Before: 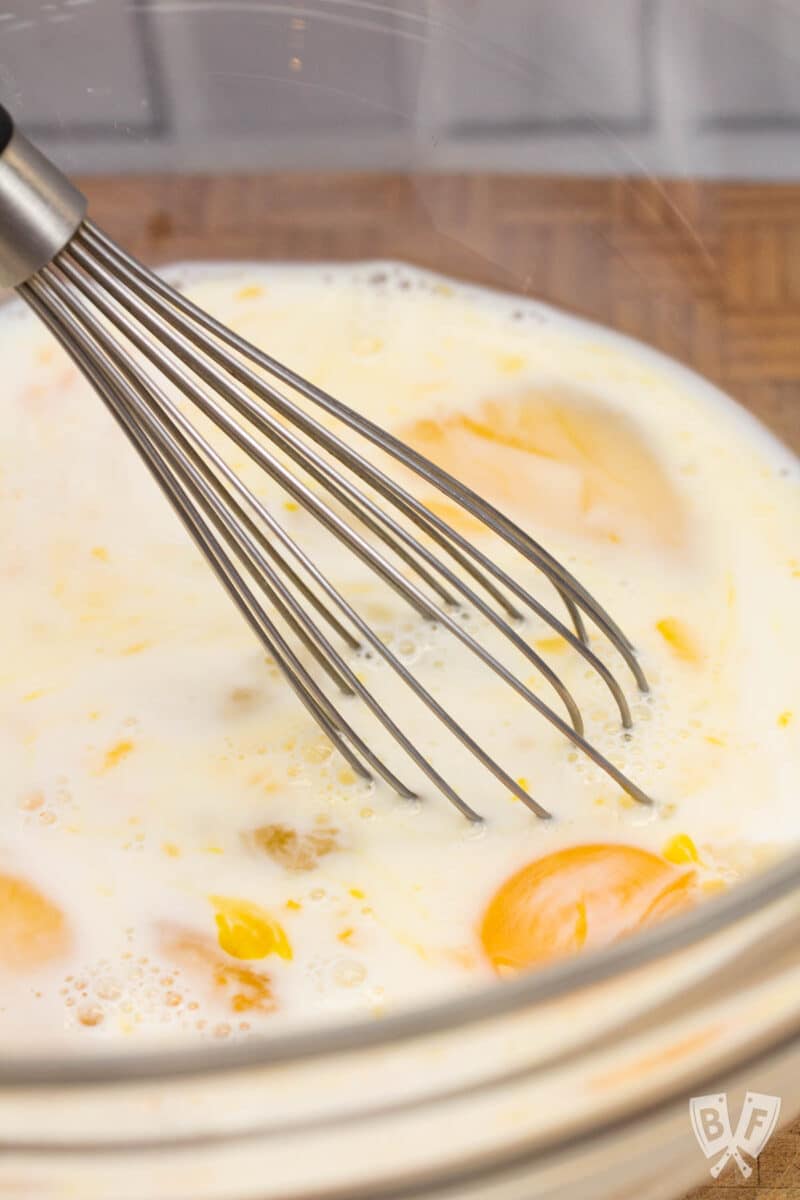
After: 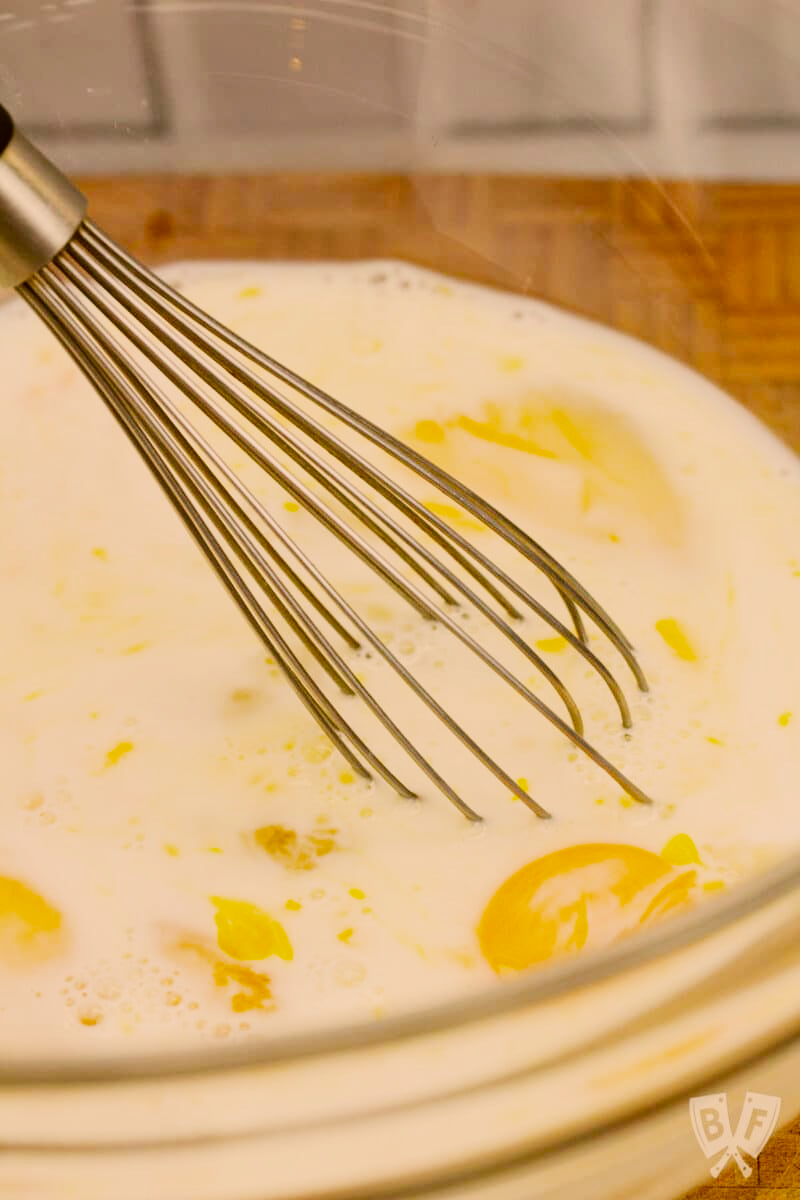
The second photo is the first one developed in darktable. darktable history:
color balance rgb: perceptual saturation grading › global saturation 25%, global vibrance 20%
color correction: highlights a* 8.98, highlights b* 15.09, shadows a* -0.49, shadows b* 26.52
sigmoid: contrast 1.6, skew -0.2, preserve hue 0%, red attenuation 0.1, red rotation 0.035, green attenuation 0.1, green rotation -0.017, blue attenuation 0.15, blue rotation -0.052, base primaries Rec2020
